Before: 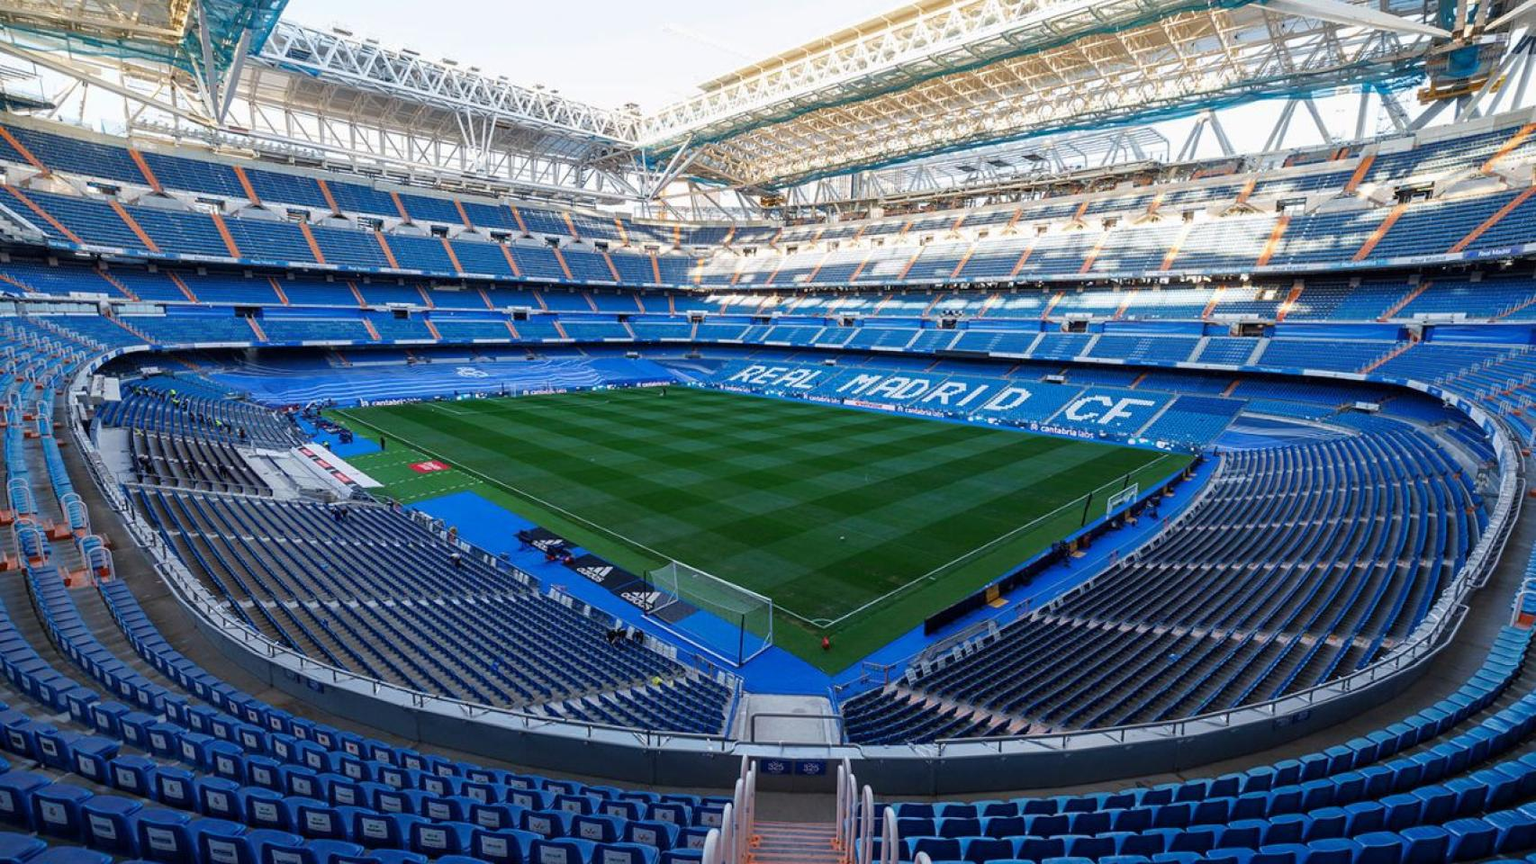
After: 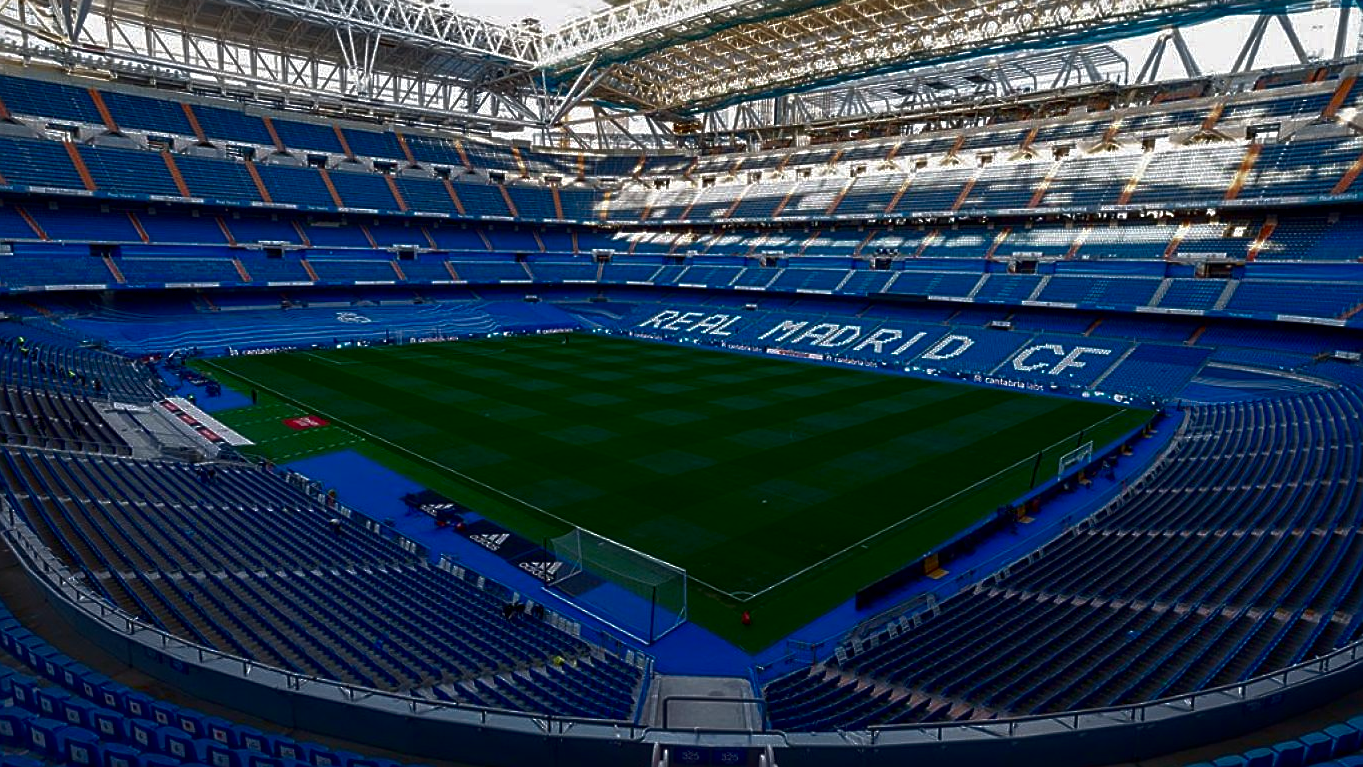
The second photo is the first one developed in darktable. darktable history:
contrast brightness saturation: contrast 0.13, brightness -0.24, saturation 0.14
sharpen: on, module defaults
base curve: curves: ch0 [(0, 0) (0.841, 0.609) (1, 1)]
crop and rotate: left 10.071%, top 10.071%, right 10.02%, bottom 10.02%
